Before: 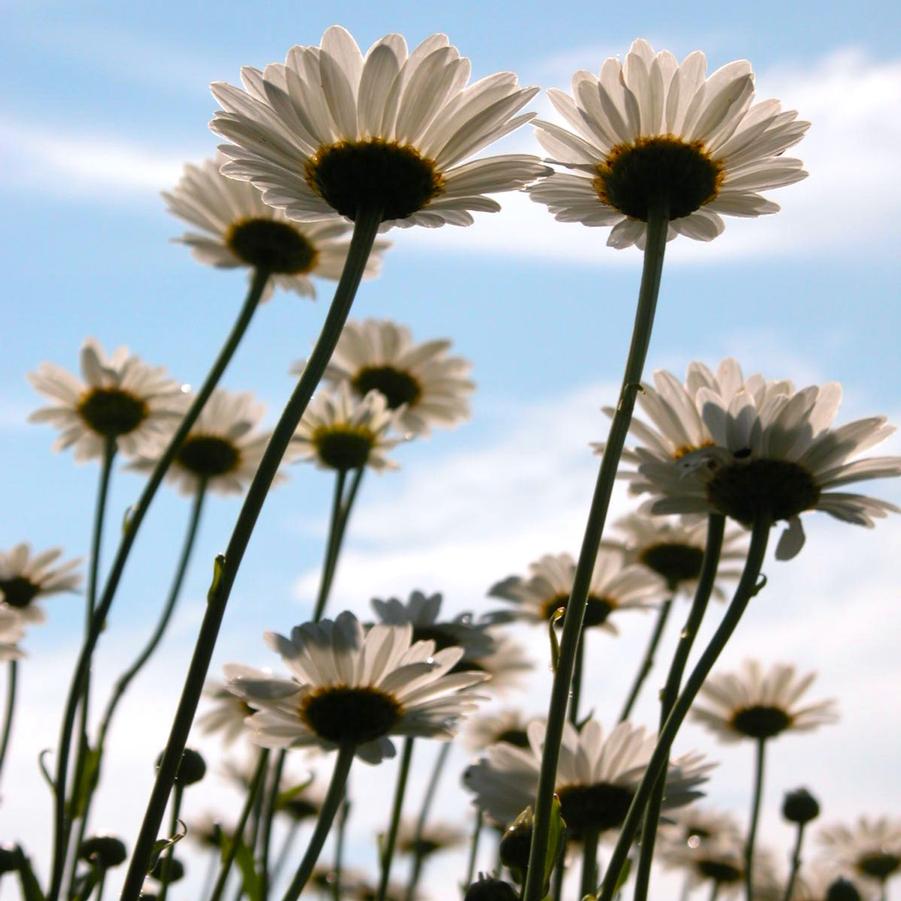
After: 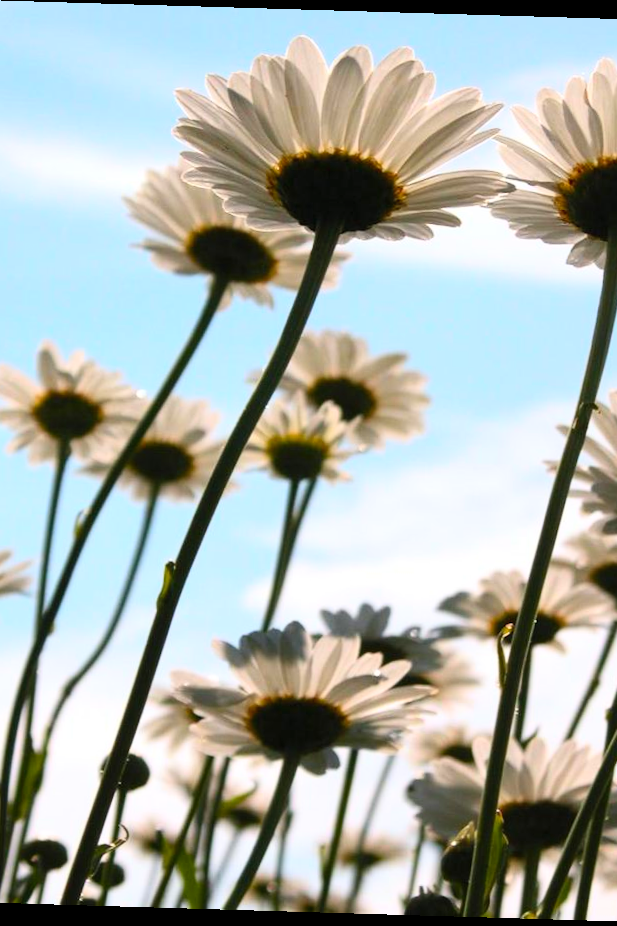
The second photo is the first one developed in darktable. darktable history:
contrast brightness saturation: contrast 0.2, brightness 0.16, saturation 0.22
crop and rotate: left 6.617%, right 26.717%
rotate and perspective: rotation 1.72°, automatic cropping off
